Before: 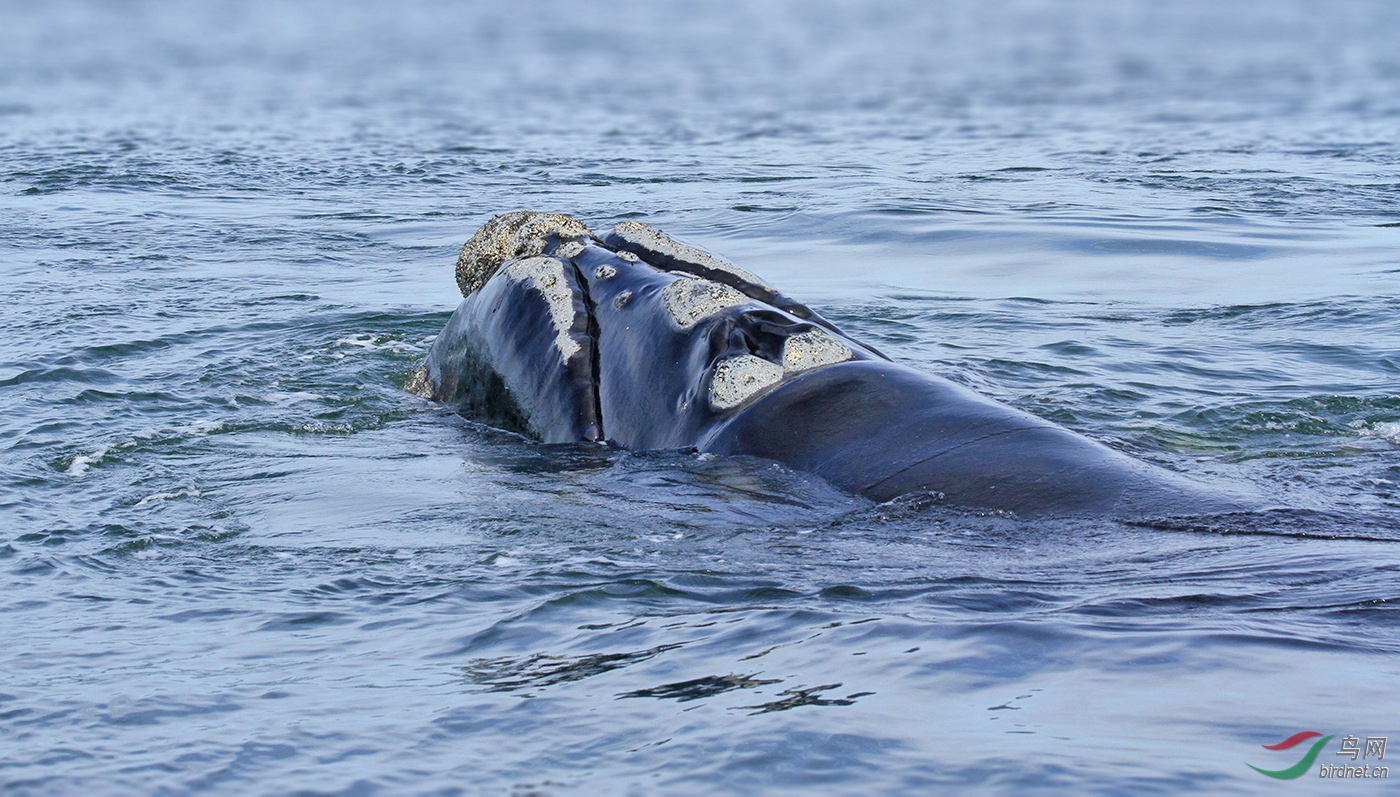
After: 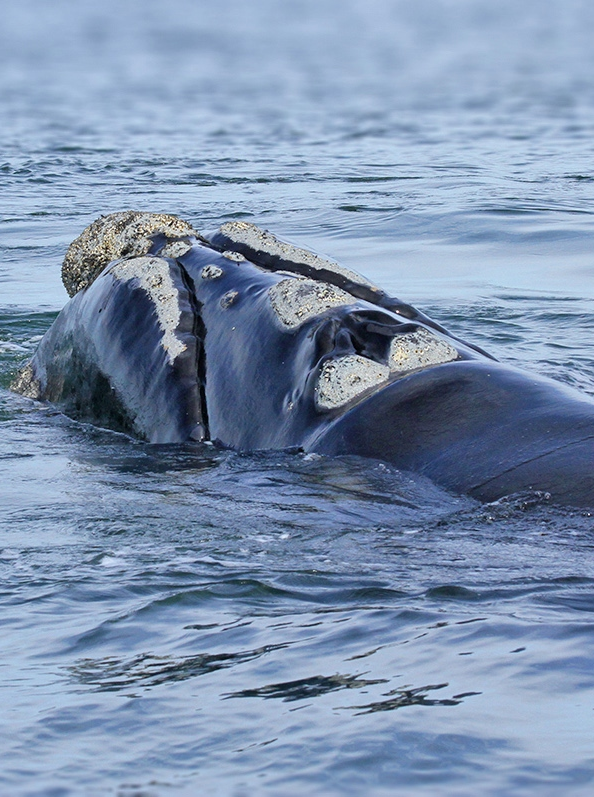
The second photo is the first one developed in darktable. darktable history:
crop: left 28.143%, right 29.359%
